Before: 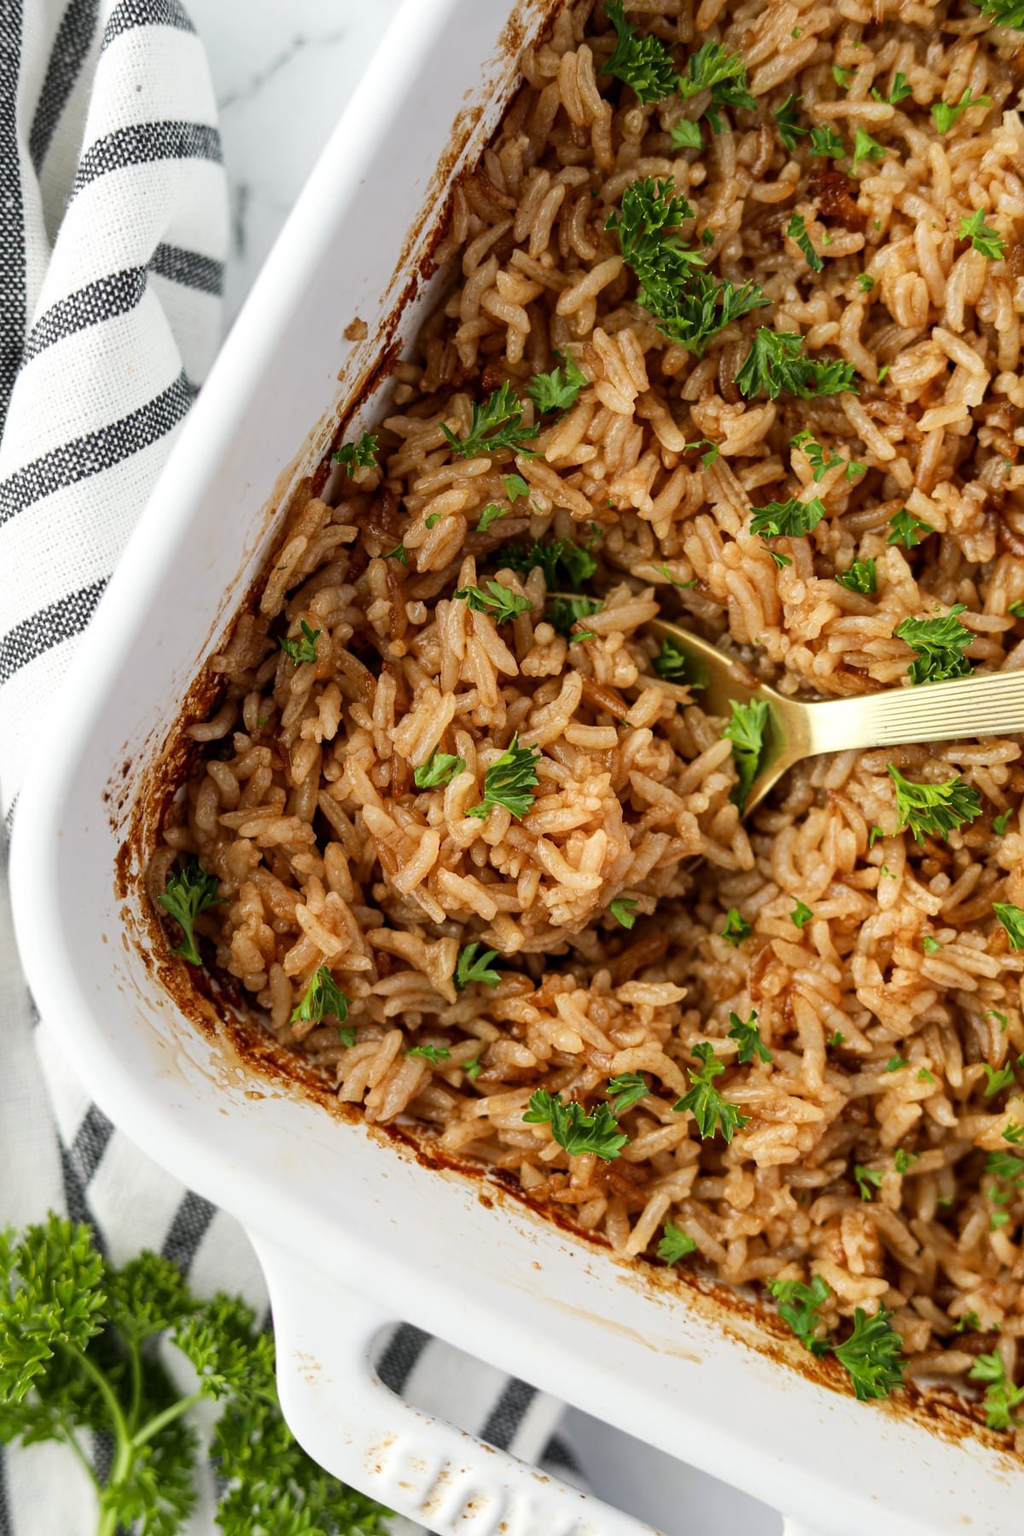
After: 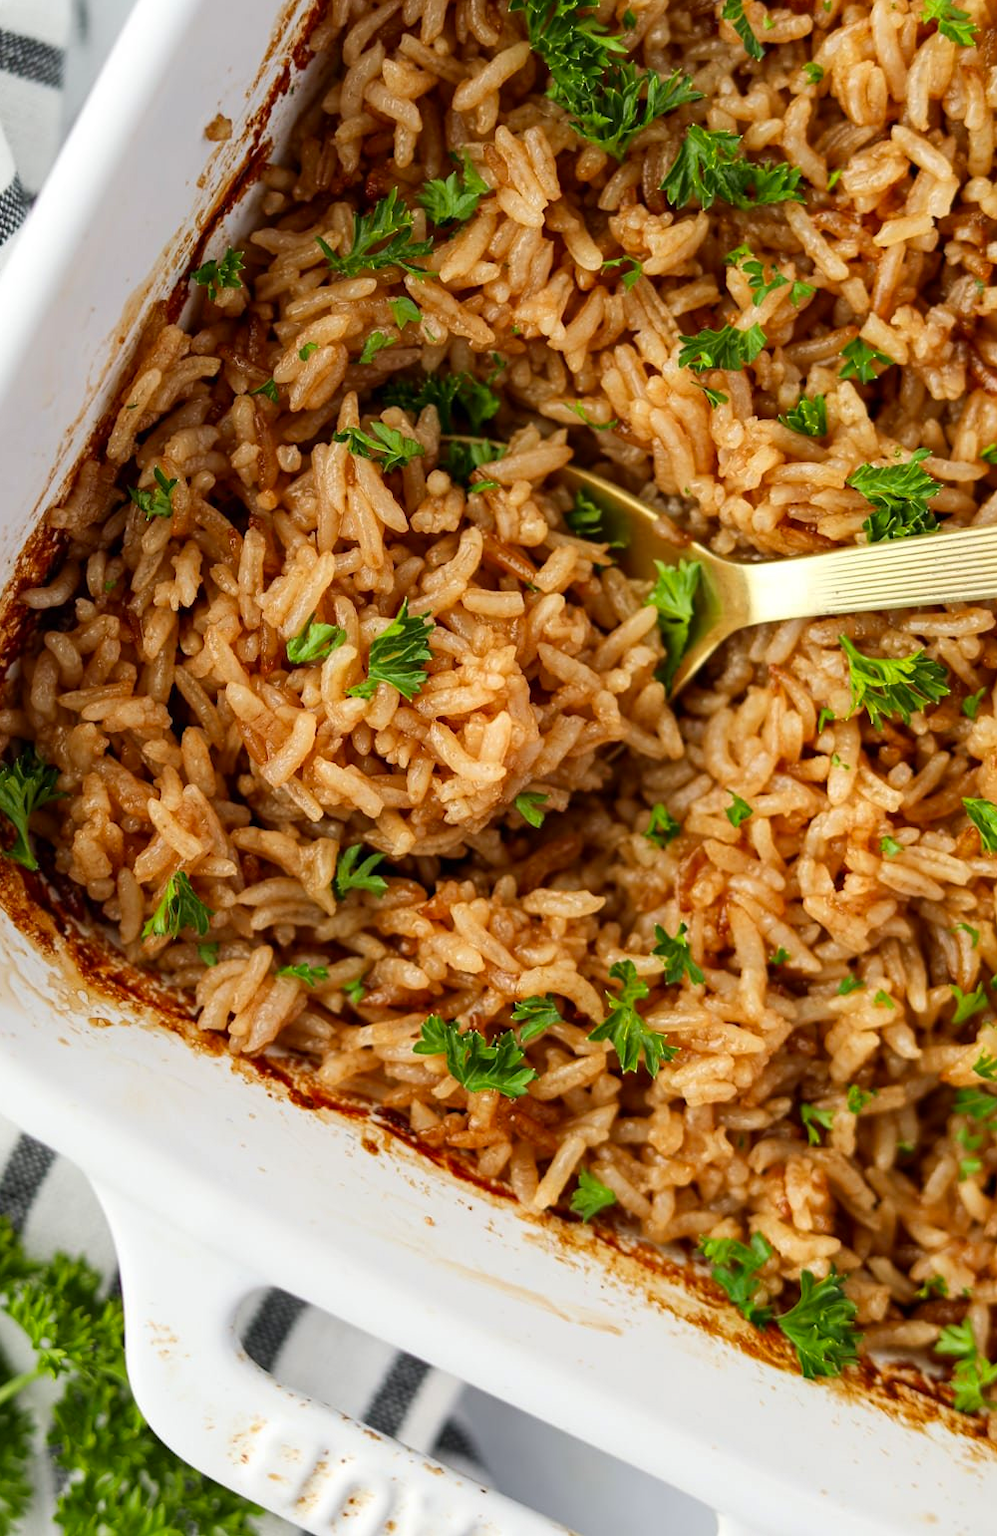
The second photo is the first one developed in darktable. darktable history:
crop: left 16.518%, top 14.368%
contrast brightness saturation: contrast 0.037, saturation 0.152
